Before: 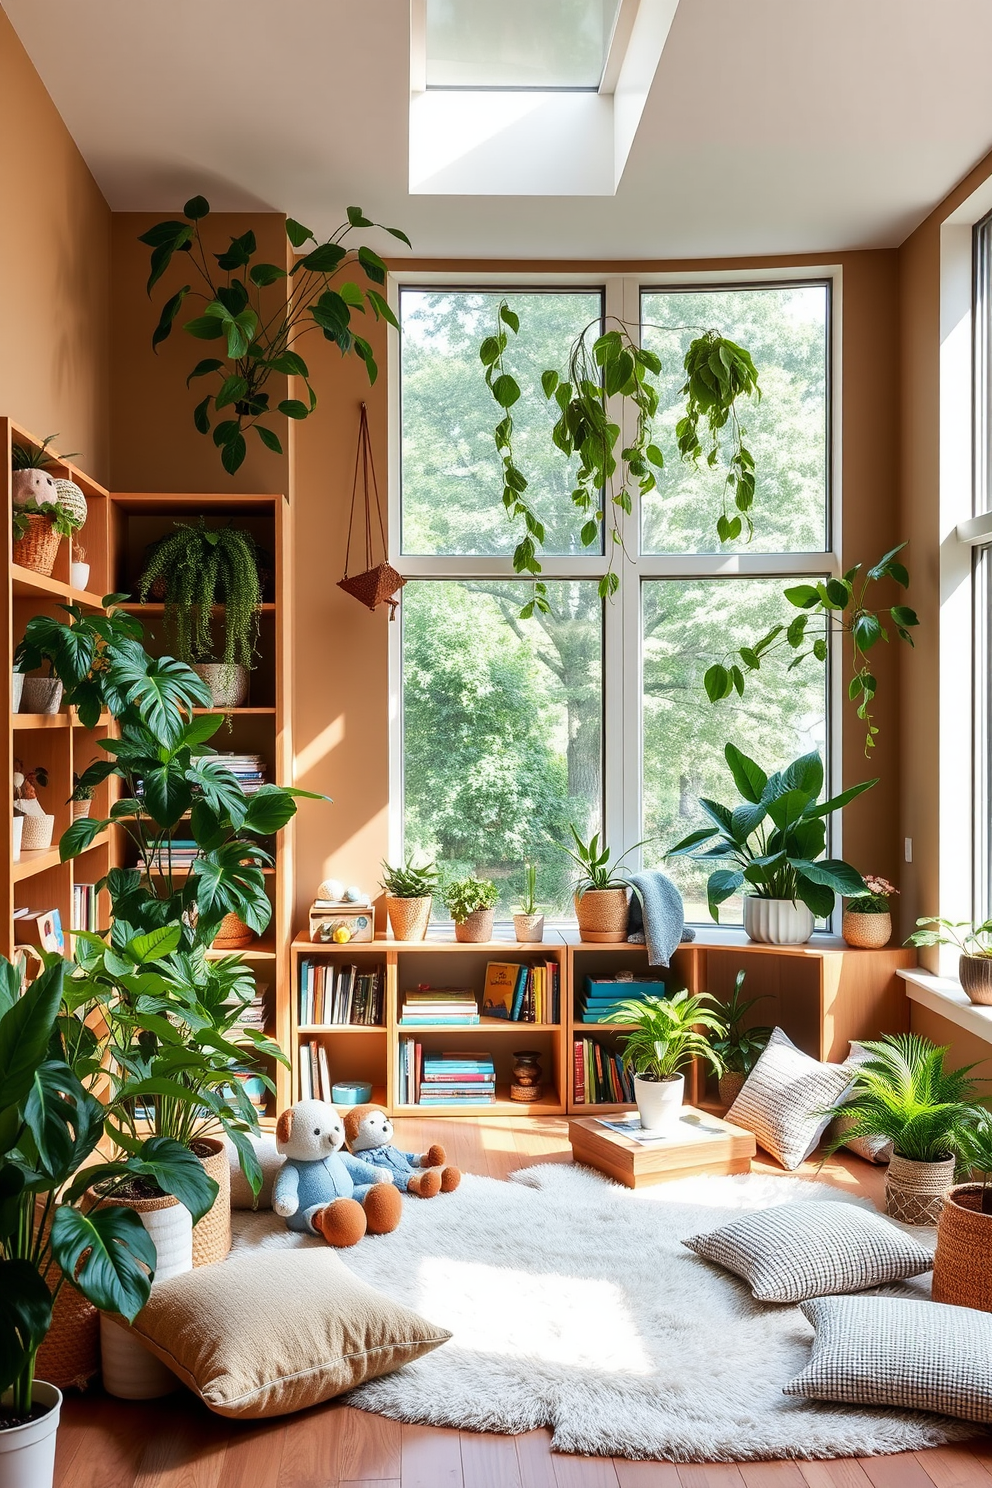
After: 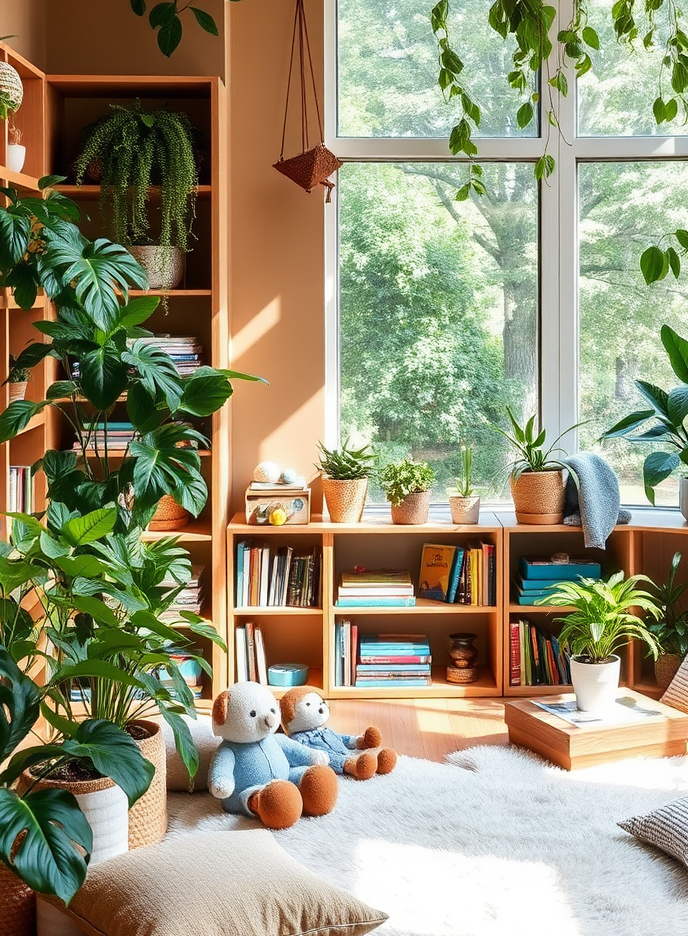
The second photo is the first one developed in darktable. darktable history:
crop: left 6.502%, top 28.142%, right 24.098%, bottom 8.855%
